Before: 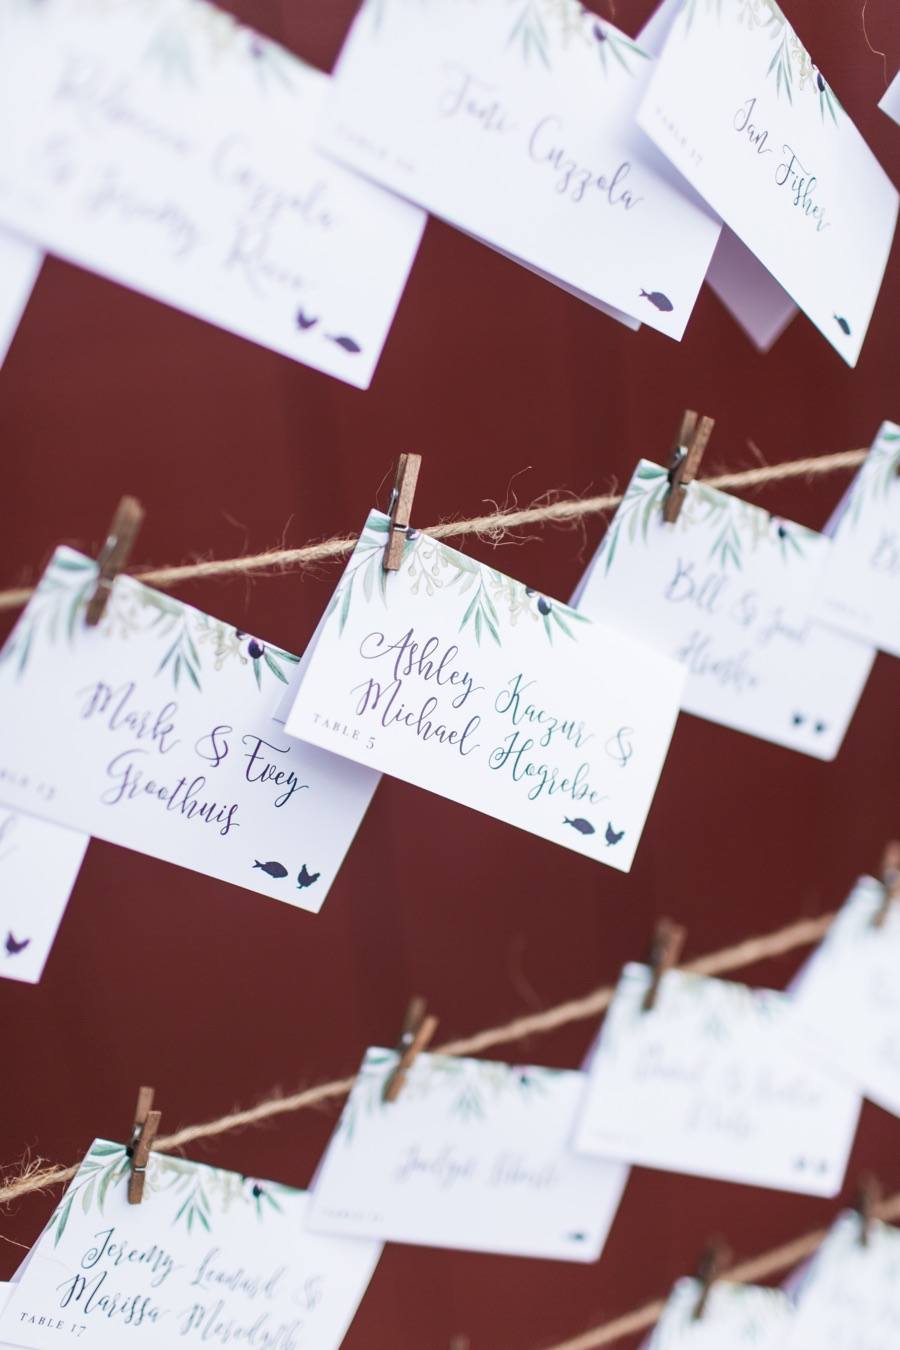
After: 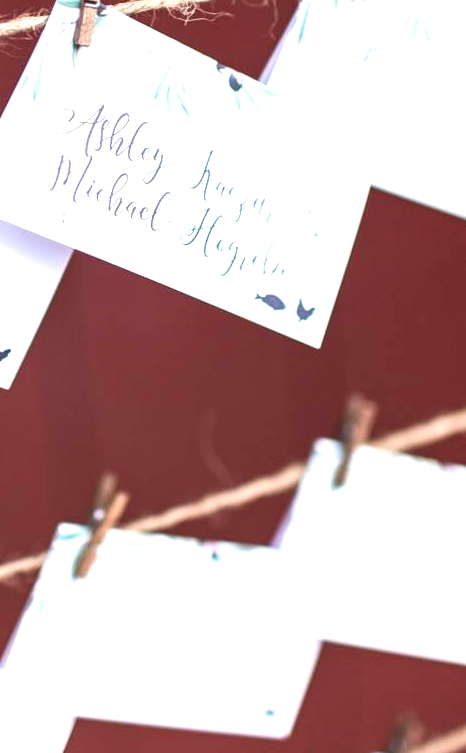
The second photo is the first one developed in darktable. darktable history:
local contrast: highlights 62%, shadows 109%, detail 107%, midtone range 0.526
exposure: black level correction 0, exposure 1 EV, compensate highlight preservation false
crop: left 34.335%, top 38.874%, right 13.829%, bottom 5.316%
tone equalizer: on, module defaults
